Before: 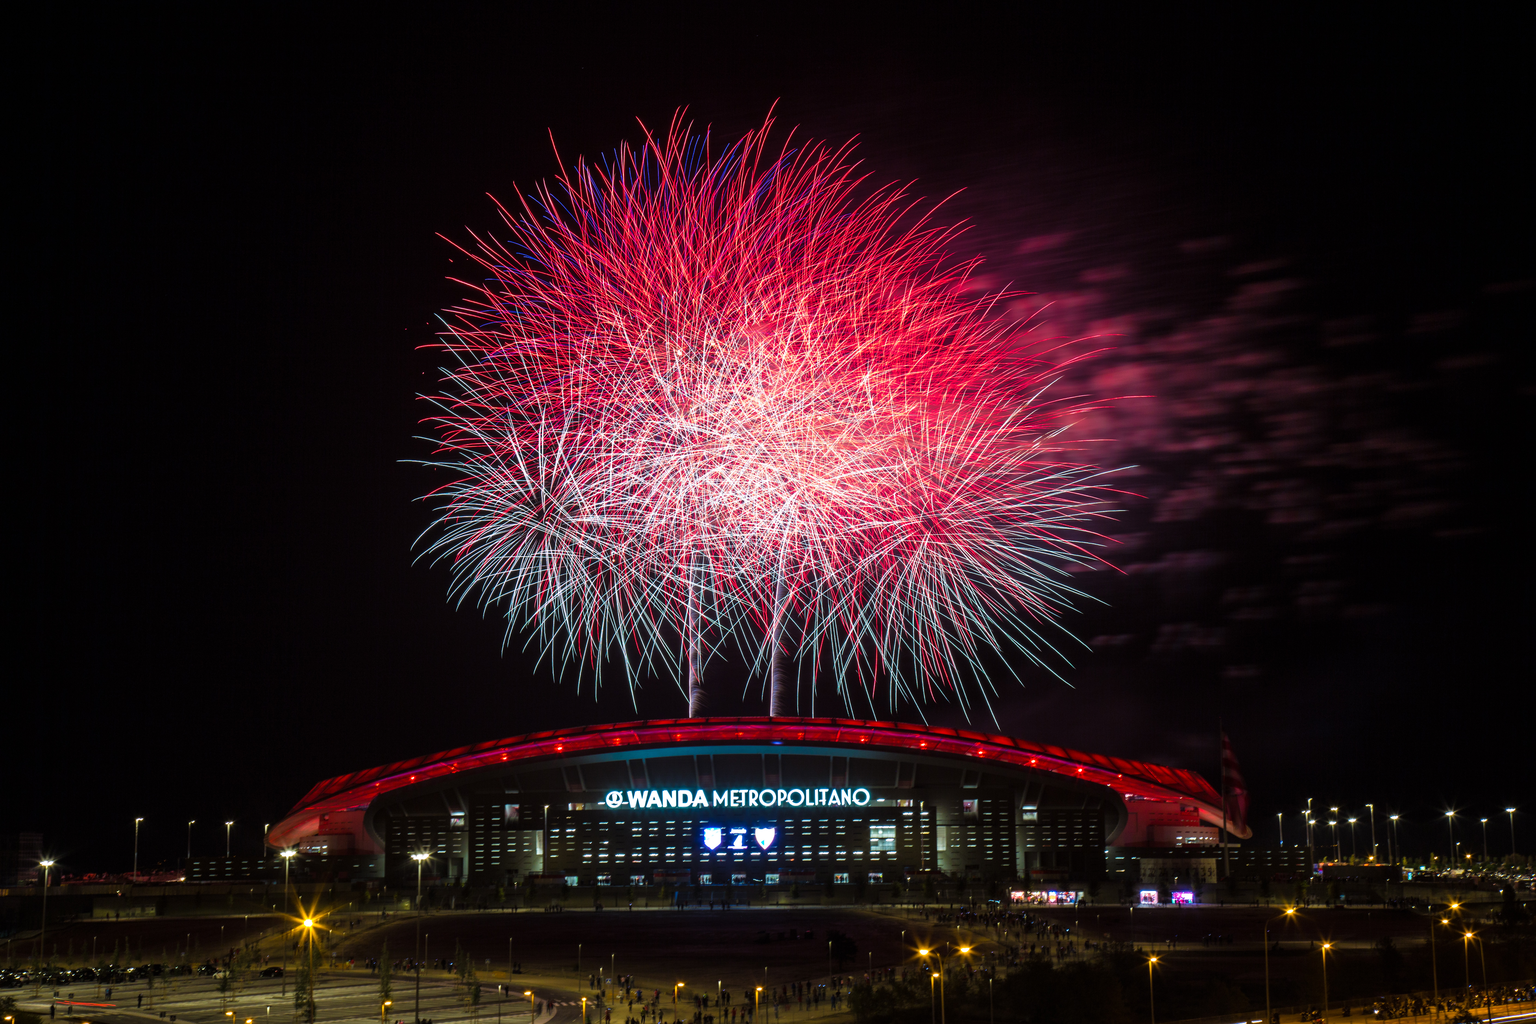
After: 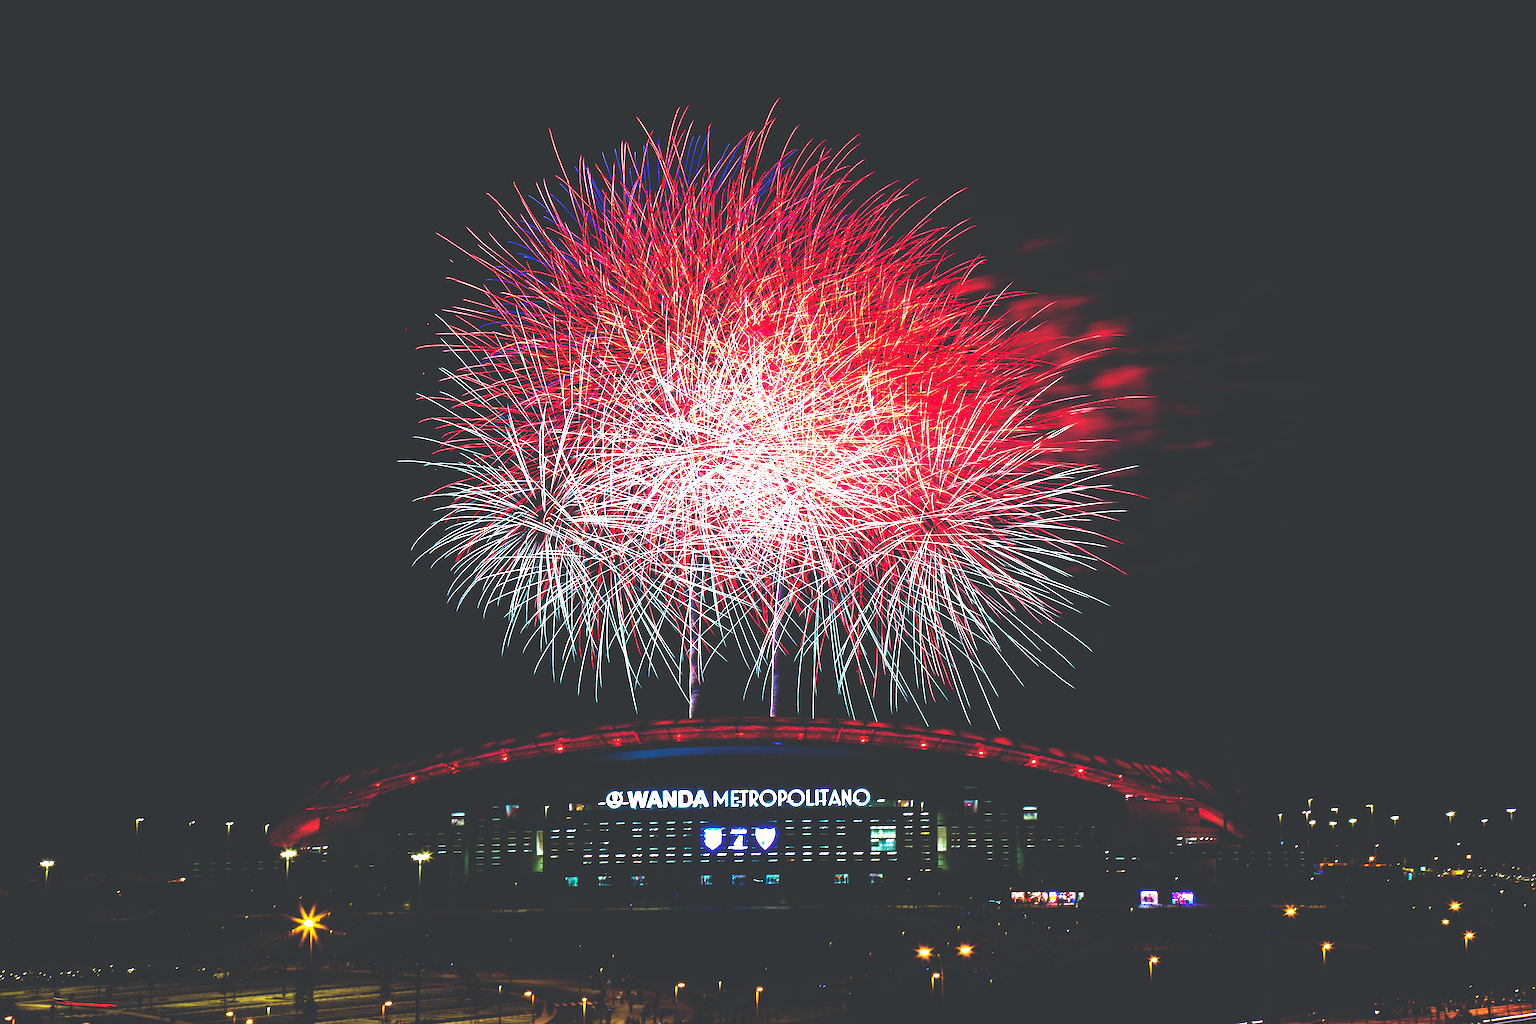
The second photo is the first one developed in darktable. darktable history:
color balance rgb: linear chroma grading › global chroma 15%, perceptual saturation grading › global saturation 30%
exposure: black level correction 0, exposure 0.7 EV, compensate exposure bias true, compensate highlight preservation false
color correction: highlights a* 2.75, highlights b* 5, shadows a* -2.04, shadows b* -4.84, saturation 0.8
base curve: curves: ch0 [(0, 0.036) (0.083, 0.04) (0.804, 1)], preserve colors none
